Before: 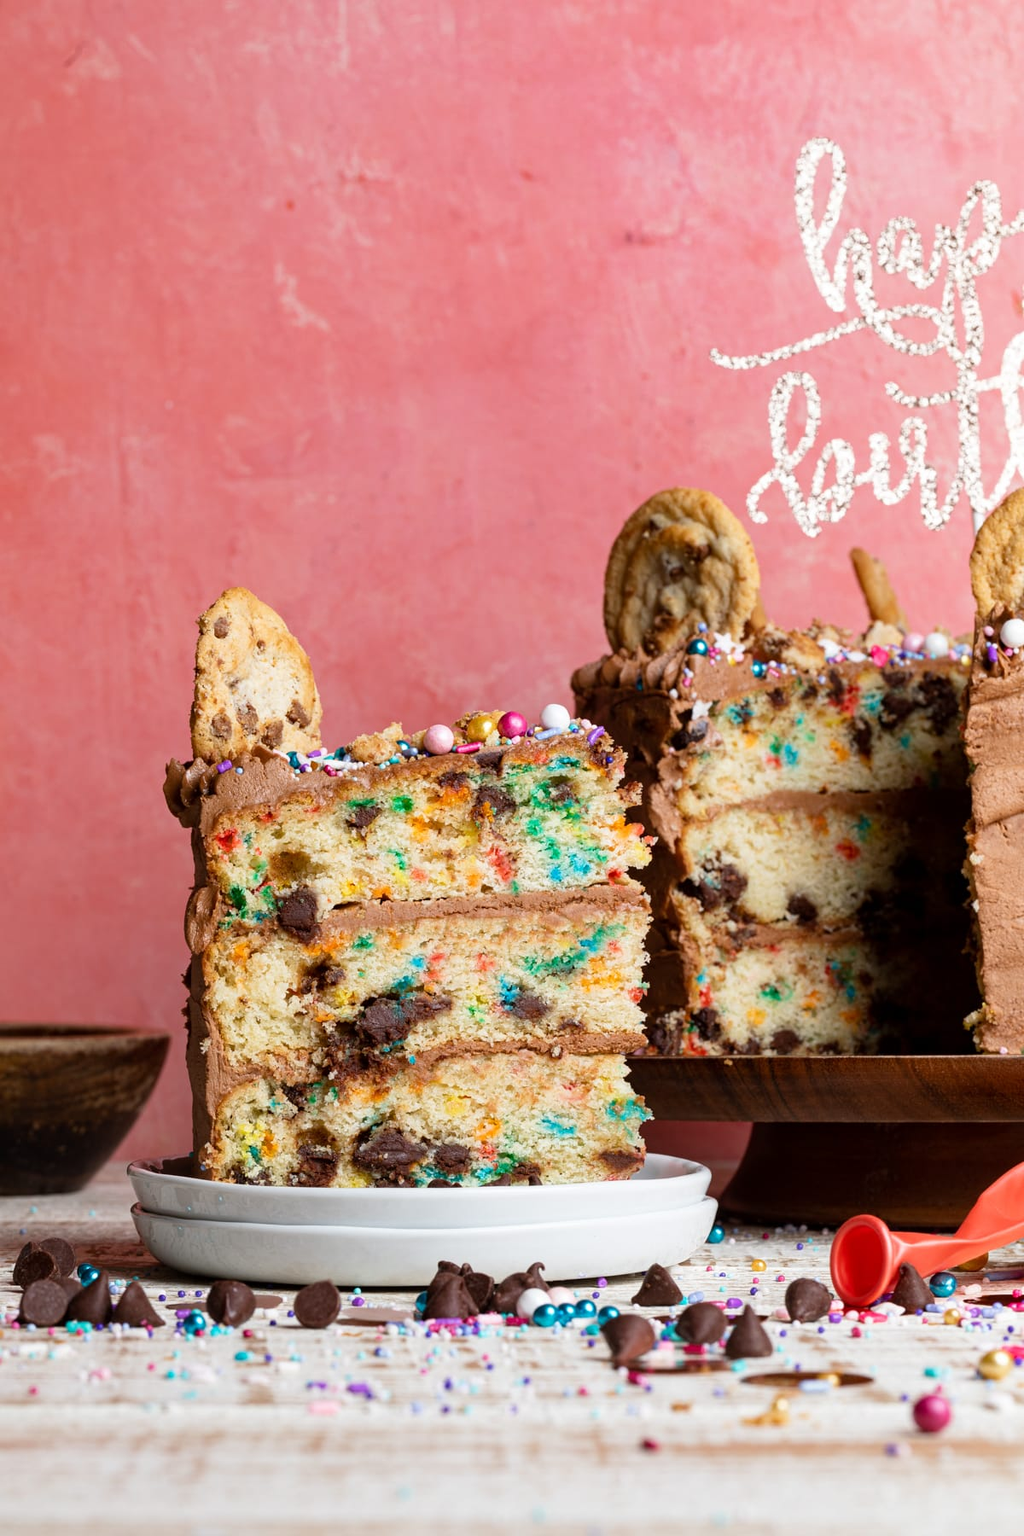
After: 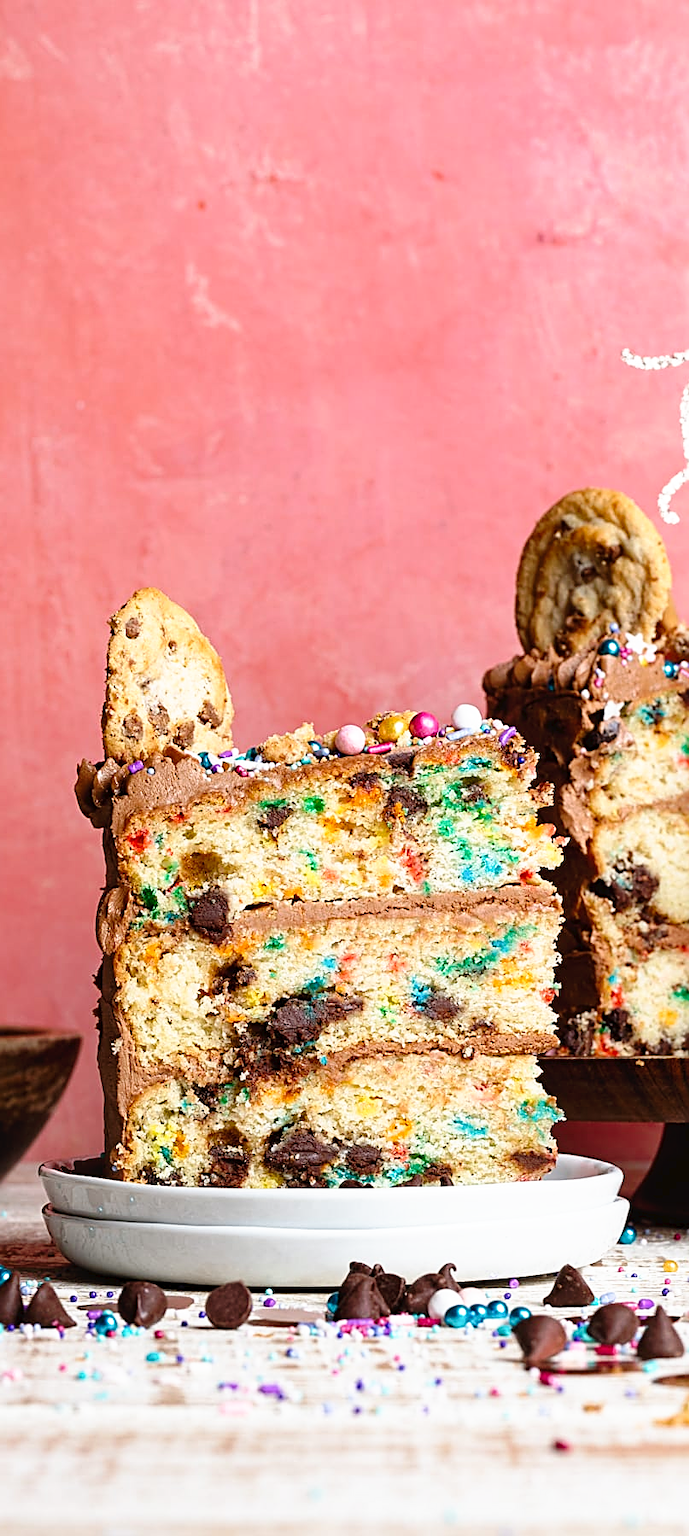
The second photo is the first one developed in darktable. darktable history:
sharpen: amount 0.753
tone curve: curves: ch0 [(0, 0) (0.003, 0.025) (0.011, 0.025) (0.025, 0.029) (0.044, 0.035) (0.069, 0.053) (0.1, 0.083) (0.136, 0.118) (0.177, 0.163) (0.224, 0.22) (0.277, 0.295) (0.335, 0.371) (0.399, 0.444) (0.468, 0.524) (0.543, 0.618) (0.623, 0.702) (0.709, 0.79) (0.801, 0.89) (0.898, 0.973) (1, 1)], preserve colors none
crop and rotate: left 8.743%, right 23.935%
